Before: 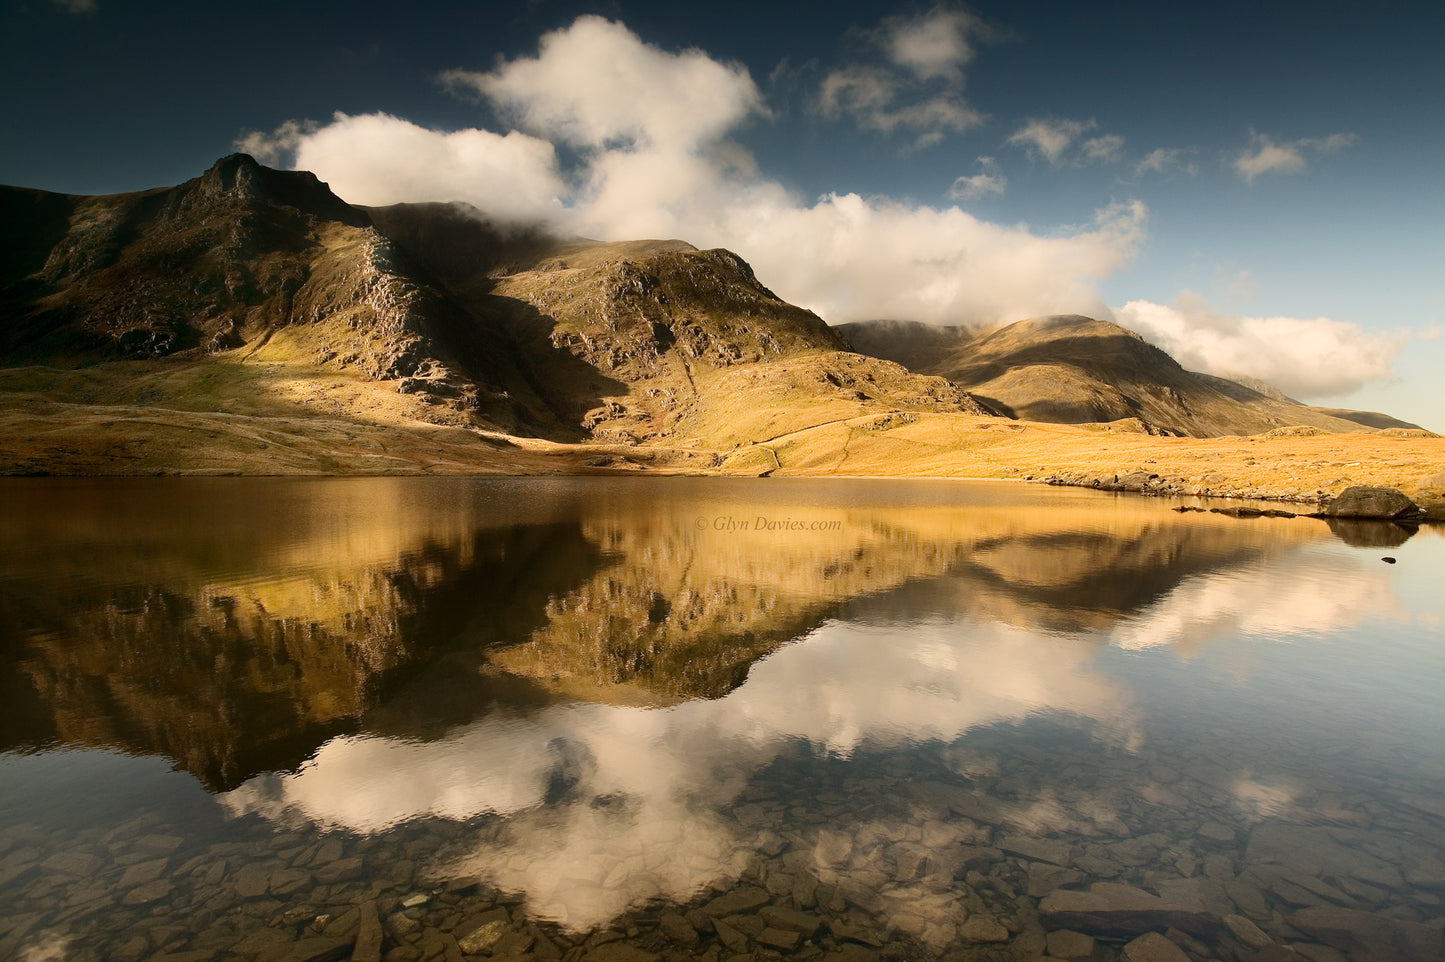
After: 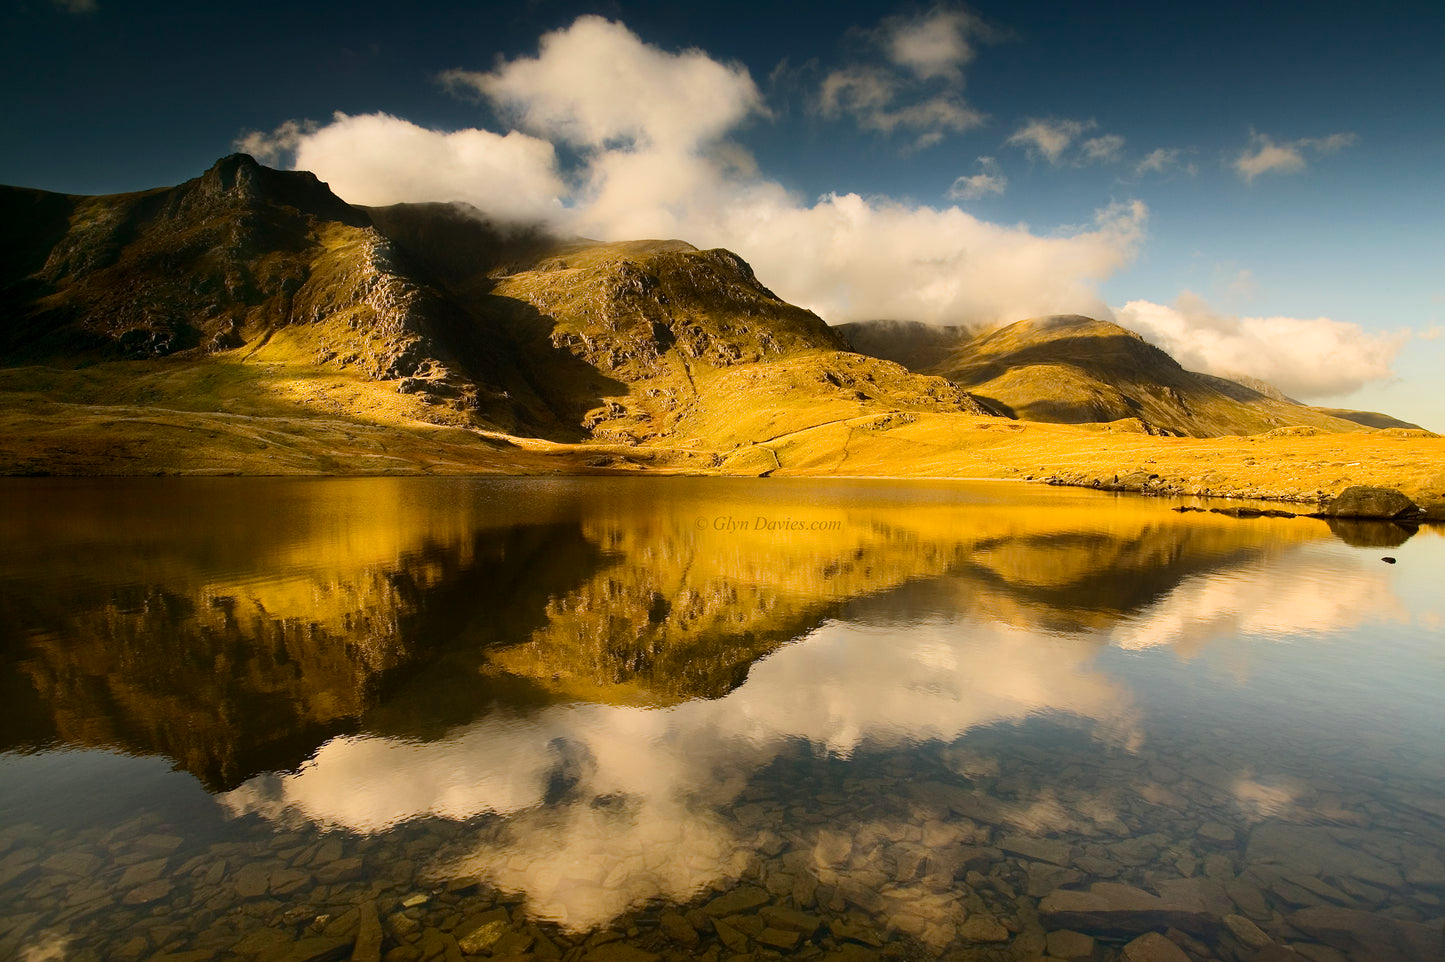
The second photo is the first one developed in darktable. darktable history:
color balance rgb: shadows lift › luminance -19.925%, power › hue 62.61°, perceptual saturation grading › global saturation 30.497%, global vibrance 20%
